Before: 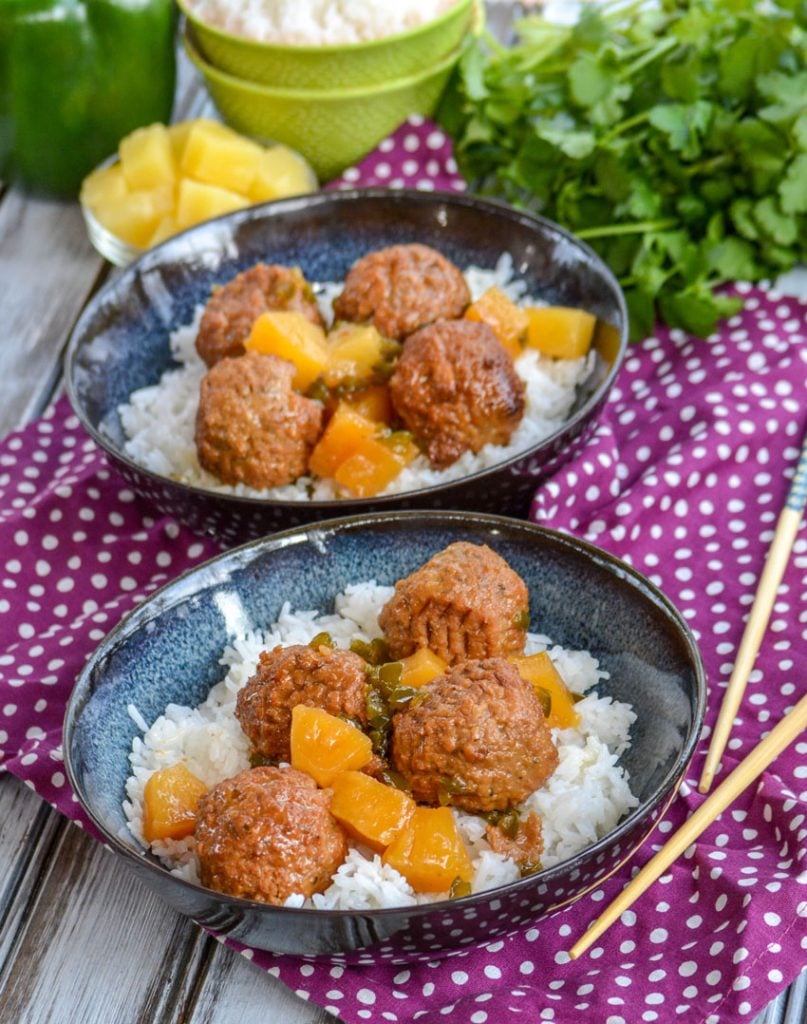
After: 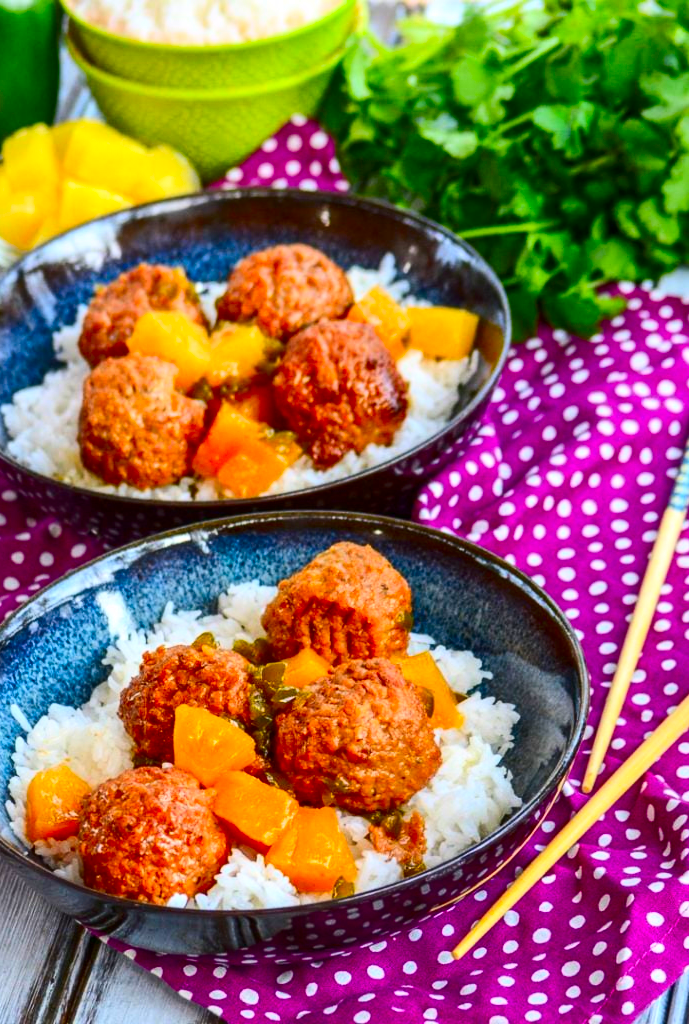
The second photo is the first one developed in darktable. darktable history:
crop and rotate: left 14.584%
contrast brightness saturation: contrast 0.26, brightness 0.02, saturation 0.87
